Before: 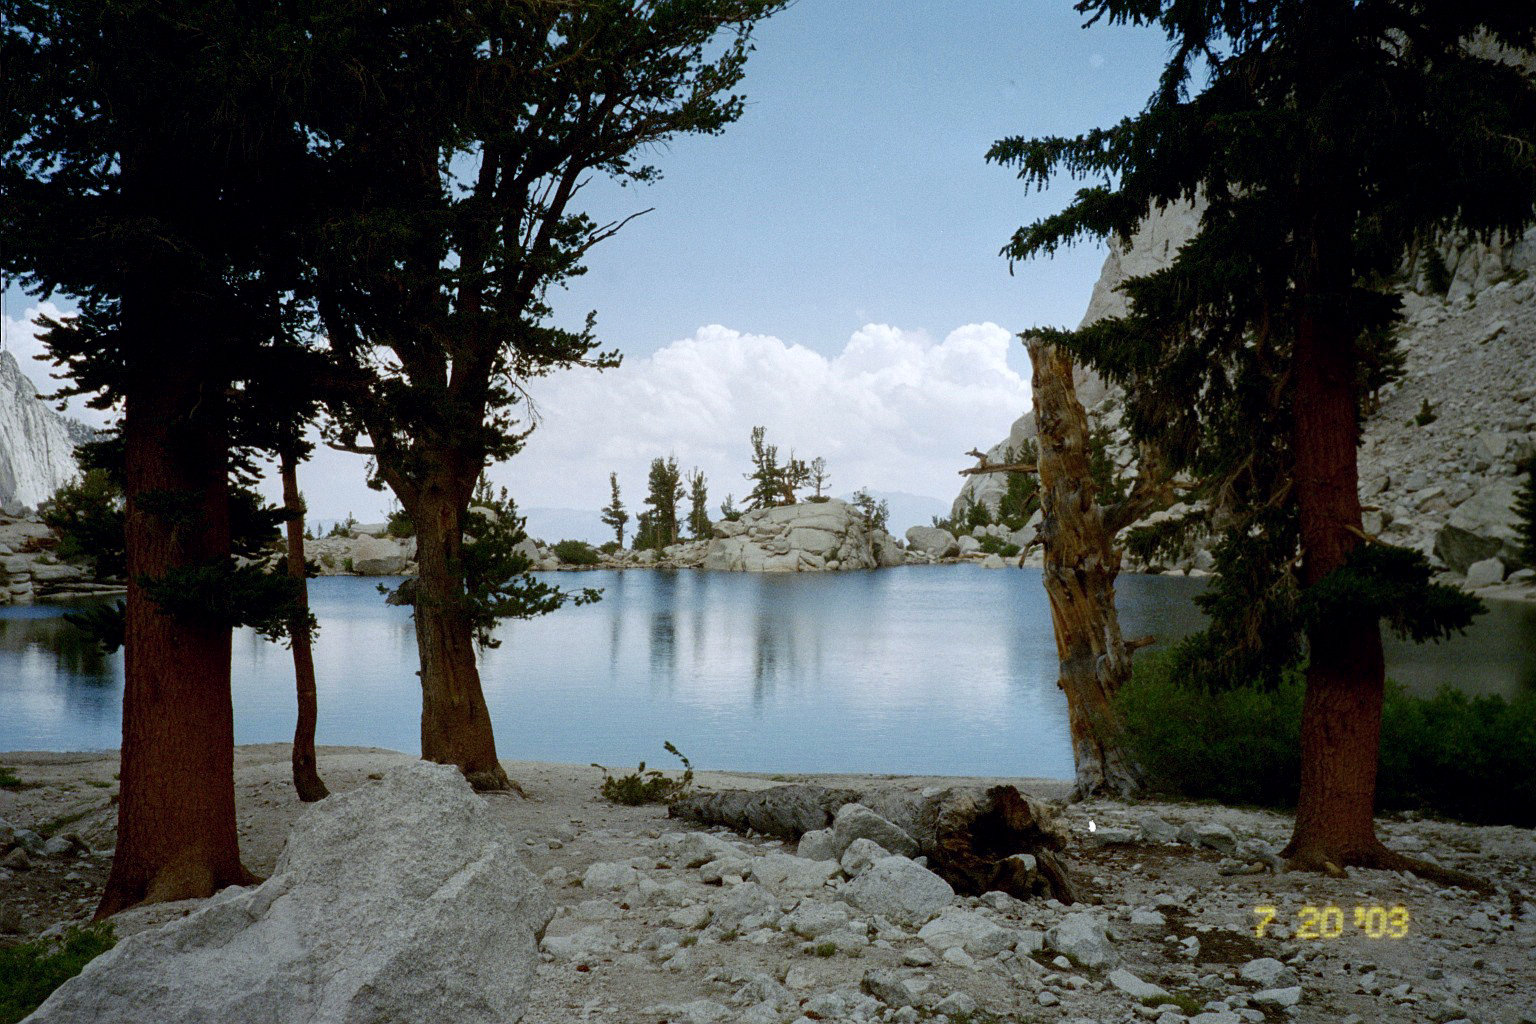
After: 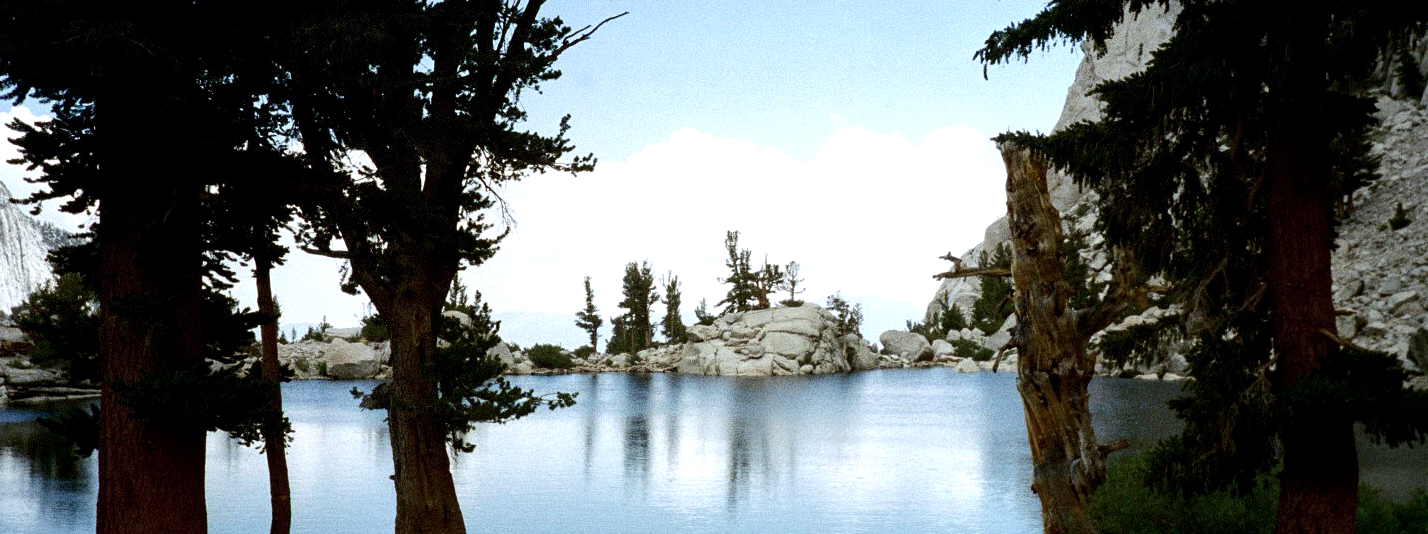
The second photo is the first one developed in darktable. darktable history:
tone equalizer: -8 EV -0.75 EV, -7 EV -0.7 EV, -6 EV -0.6 EV, -5 EV -0.4 EV, -3 EV 0.4 EV, -2 EV 0.6 EV, -1 EV 0.7 EV, +0 EV 0.75 EV, edges refinement/feathering 500, mask exposure compensation -1.57 EV, preserve details no
crop: left 1.744%, top 19.225%, right 5.069%, bottom 28.357%
local contrast: highlights 100%, shadows 100%, detail 120%, midtone range 0.2
